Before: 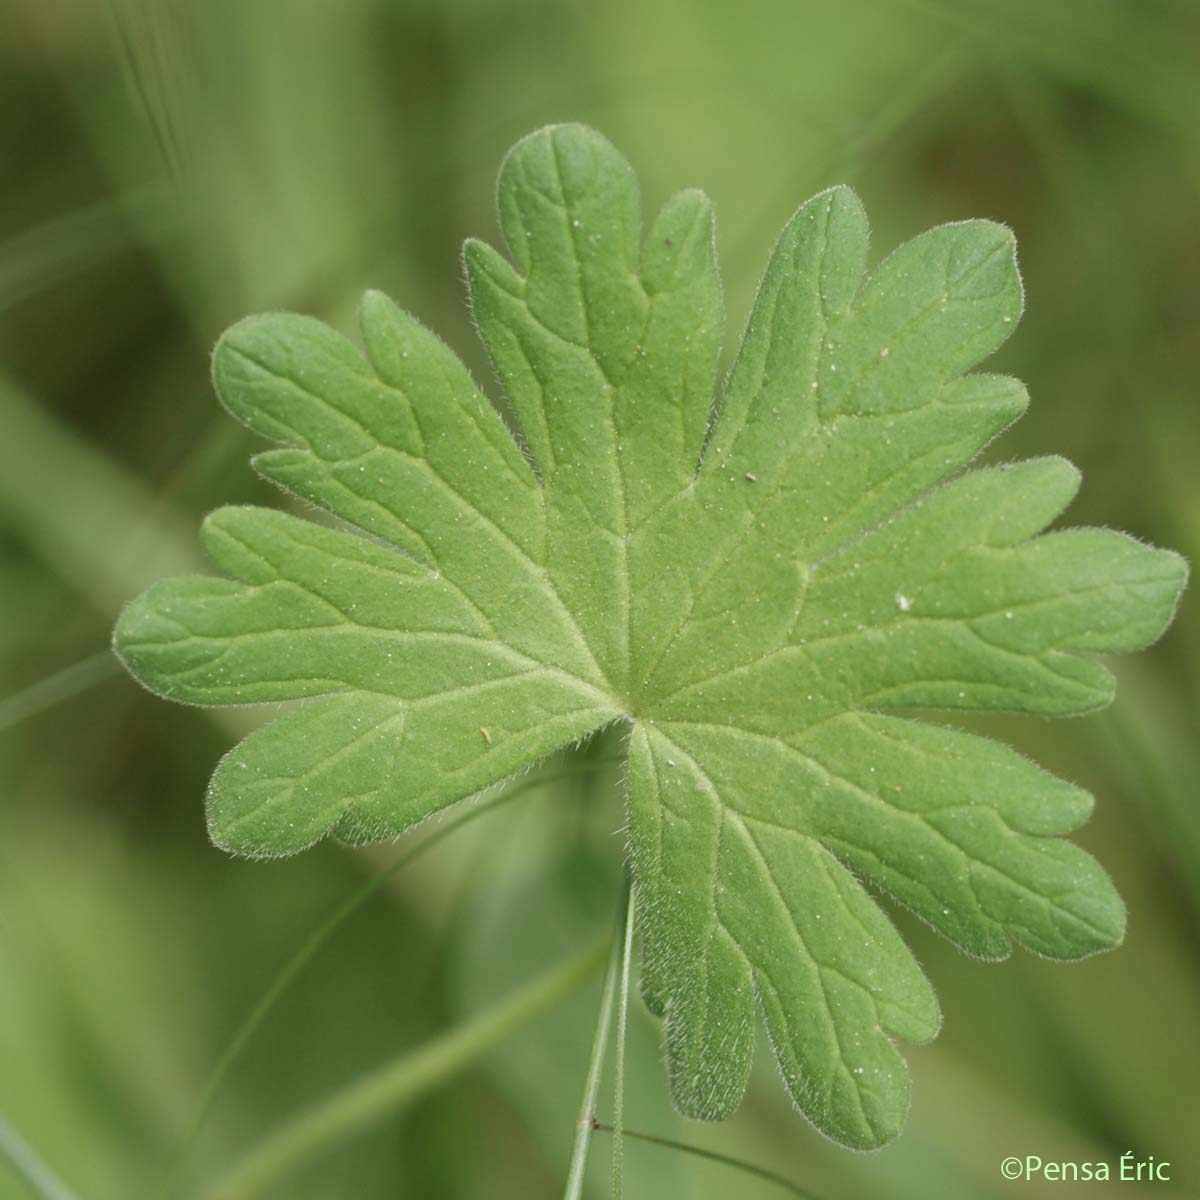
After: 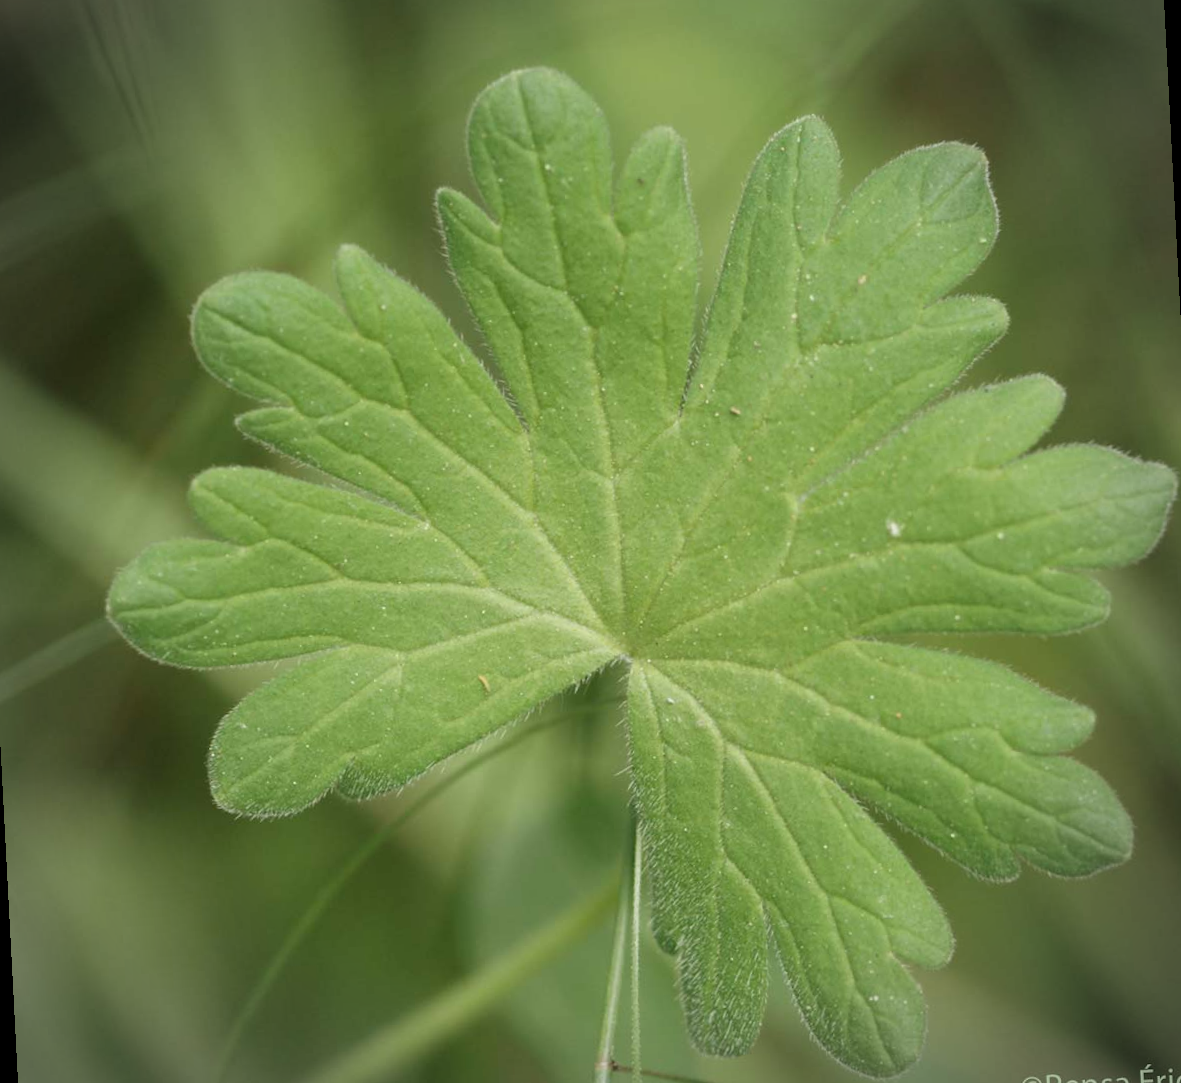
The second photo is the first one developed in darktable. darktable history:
vignetting: on, module defaults
rotate and perspective: rotation -3°, crop left 0.031, crop right 0.968, crop top 0.07, crop bottom 0.93
